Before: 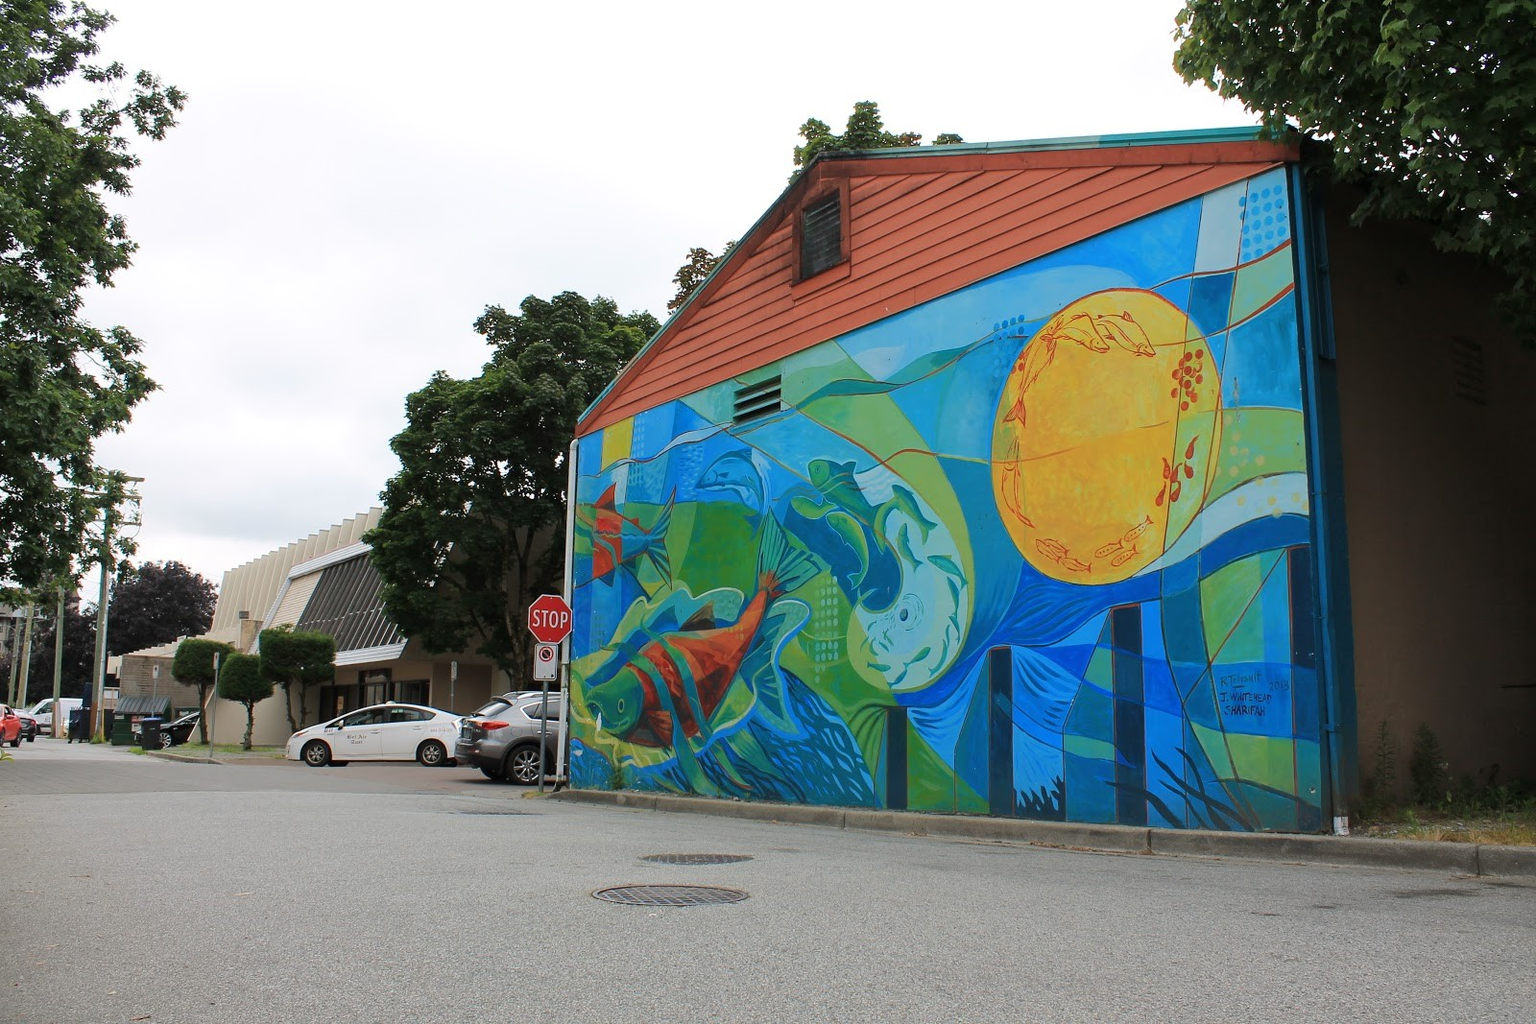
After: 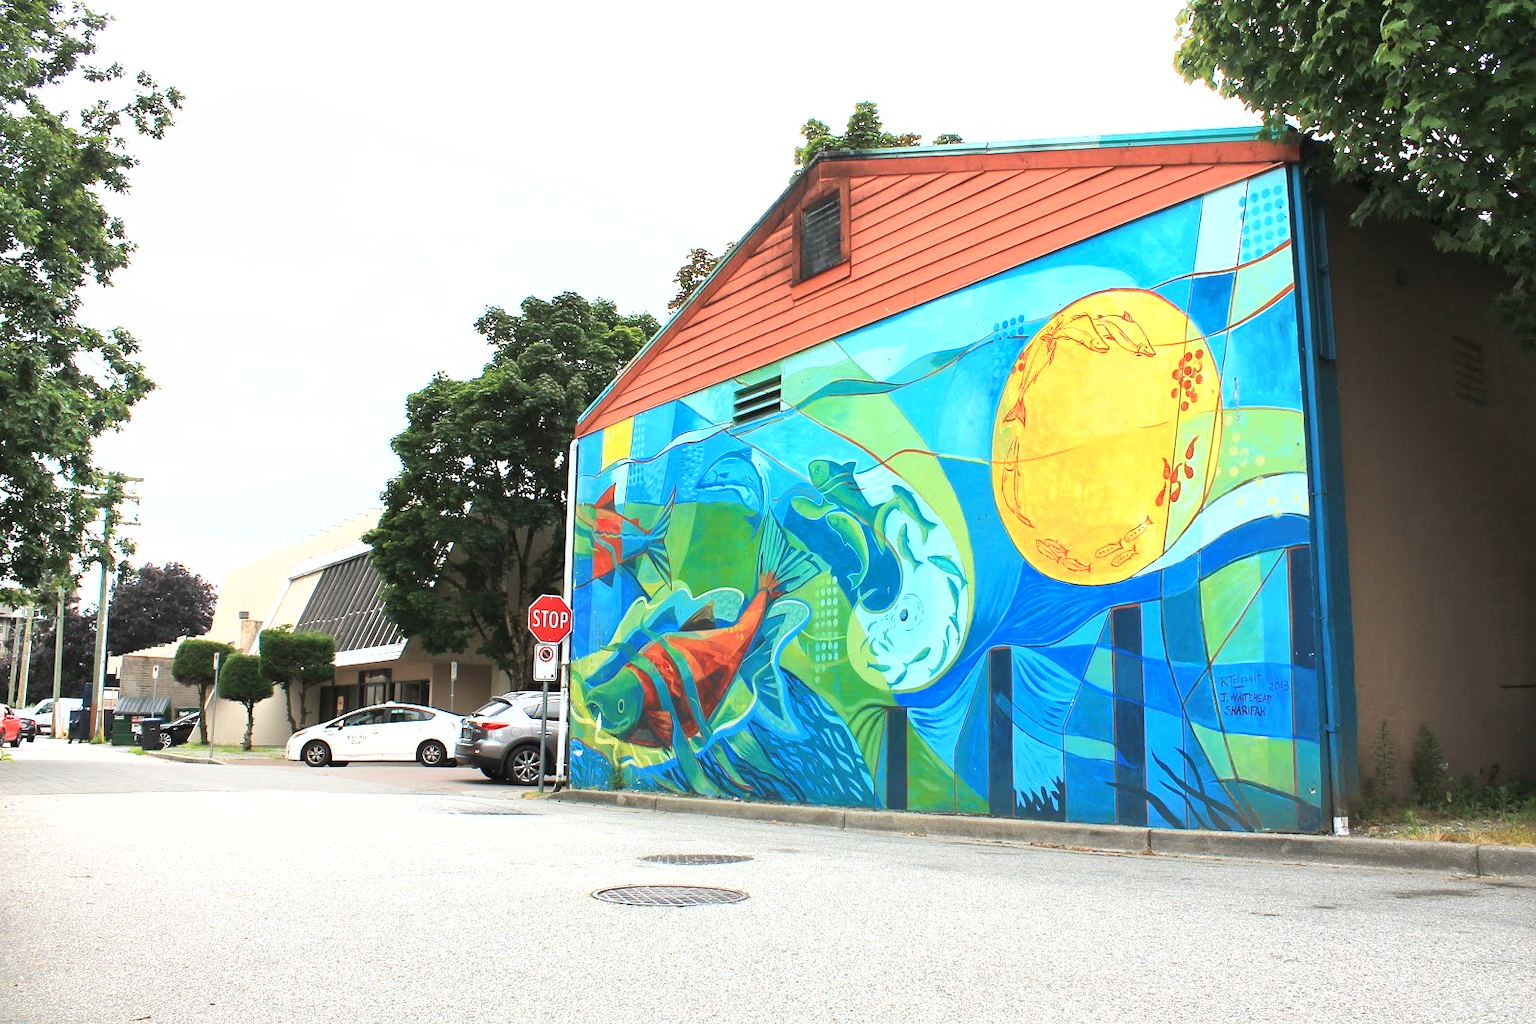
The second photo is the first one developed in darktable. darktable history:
exposure: black level correction 0, exposure 1.44 EV, compensate highlight preservation false
shadows and highlights: shadows 20.07, highlights -20.77, soften with gaussian
